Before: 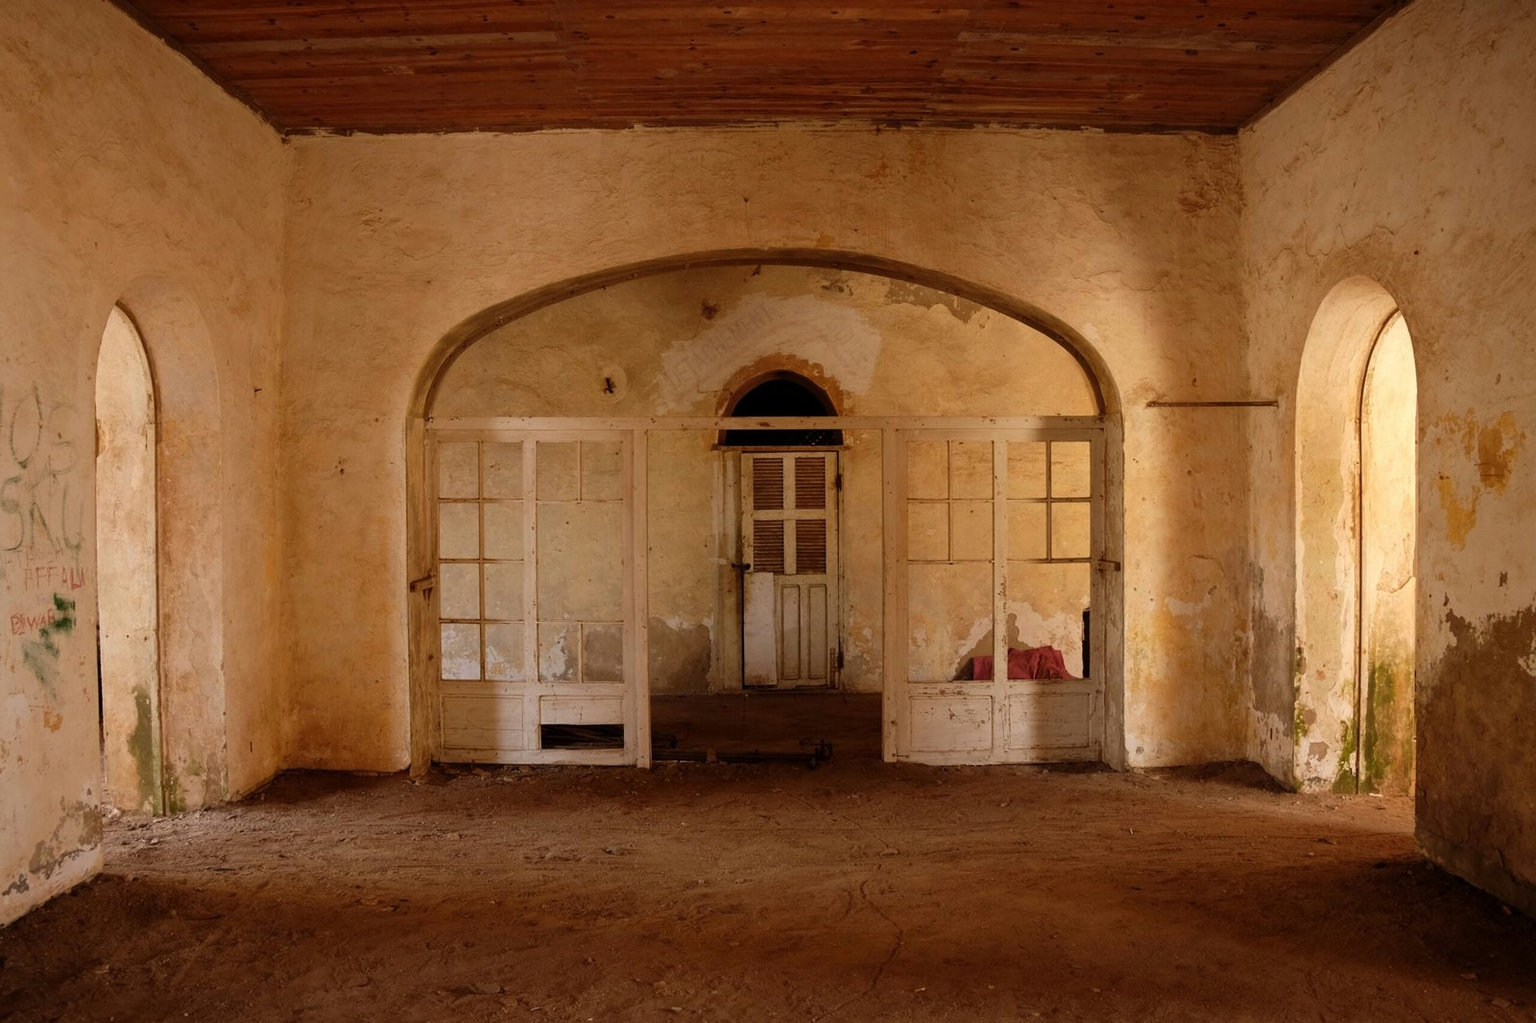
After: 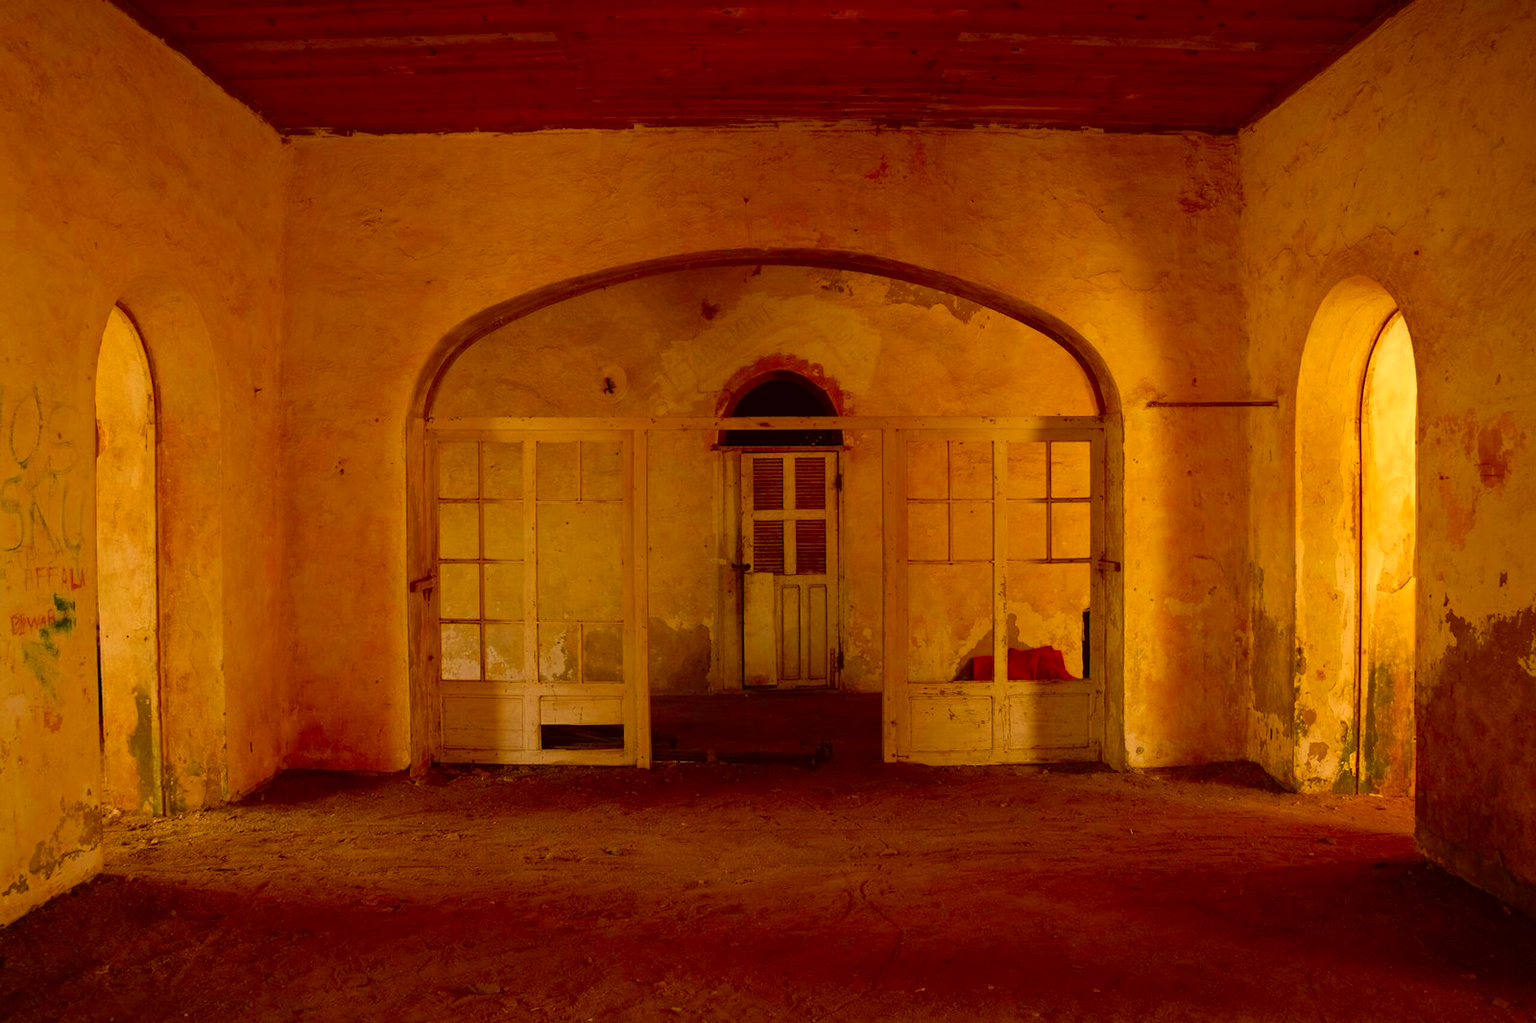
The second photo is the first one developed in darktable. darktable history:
color correction: highlights a* 10.44, highlights b* 30.04, shadows a* 2.73, shadows b* 17.51, saturation 1.72
color zones: curves: ch0 [(0, 0.5) (0.125, 0.4) (0.25, 0.5) (0.375, 0.4) (0.5, 0.4) (0.625, 0.35) (0.75, 0.35) (0.875, 0.5)]; ch1 [(0, 0.35) (0.125, 0.45) (0.25, 0.35) (0.375, 0.35) (0.5, 0.35) (0.625, 0.35) (0.75, 0.45) (0.875, 0.35)]; ch2 [(0, 0.6) (0.125, 0.5) (0.25, 0.5) (0.375, 0.6) (0.5, 0.6) (0.625, 0.5) (0.75, 0.5) (0.875, 0.5)]
